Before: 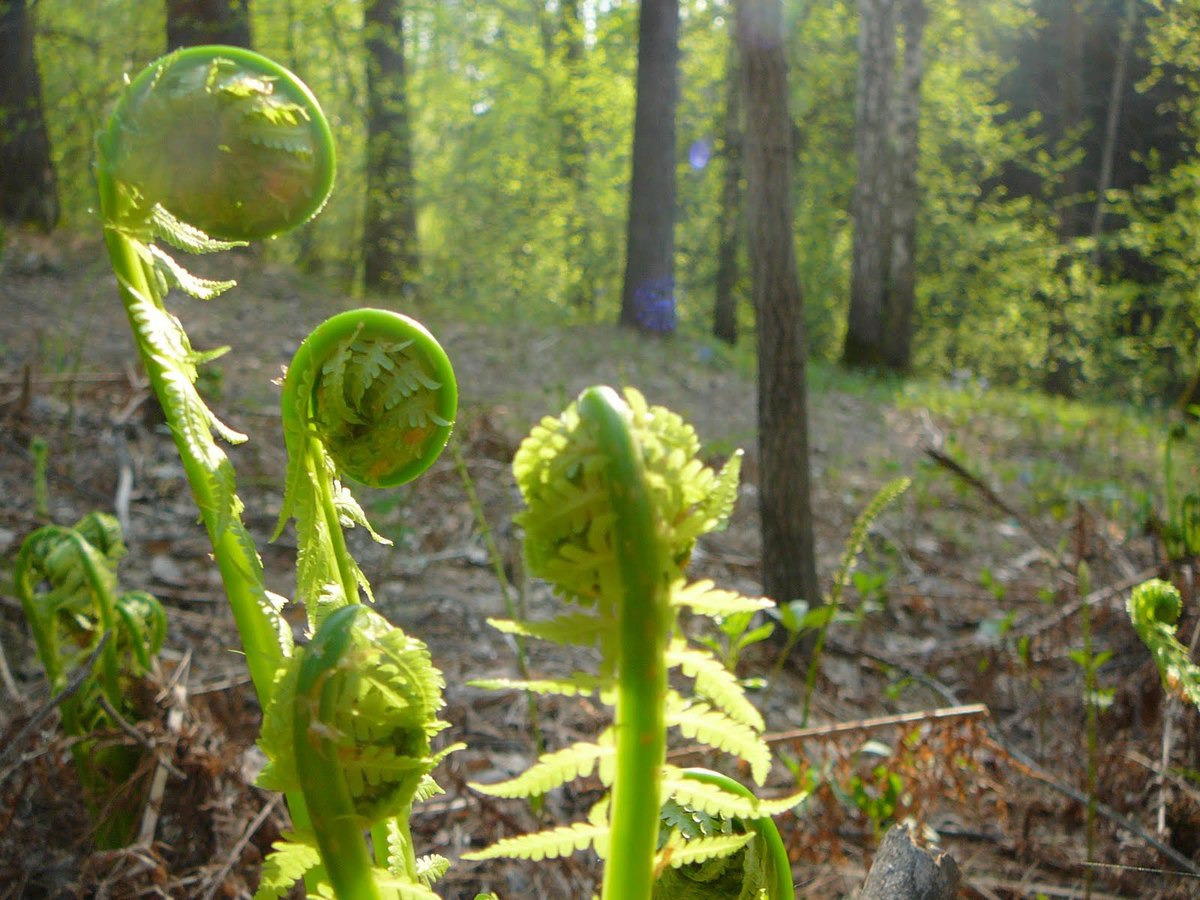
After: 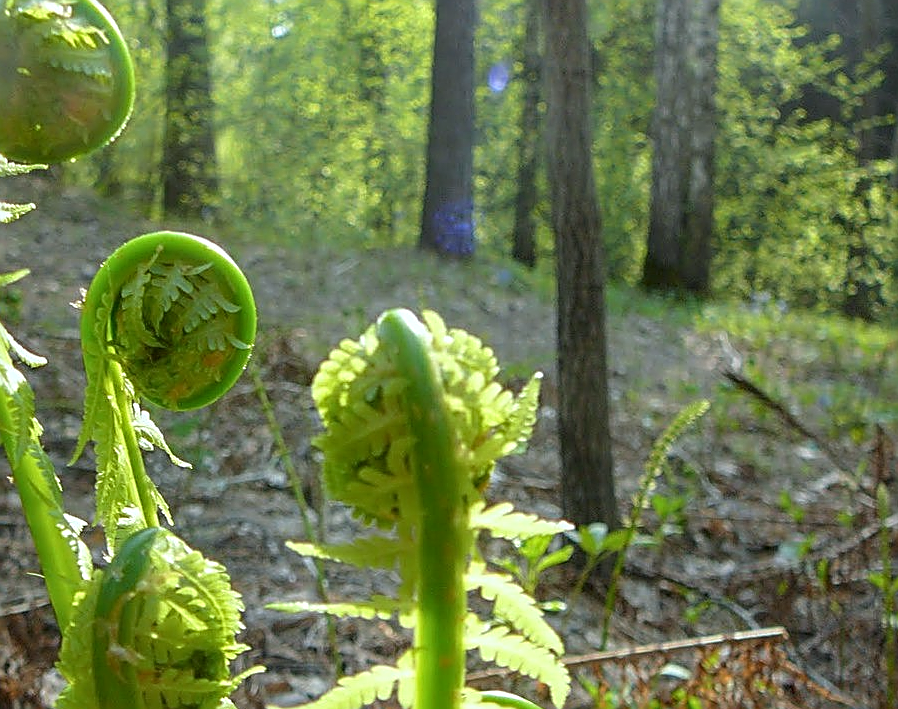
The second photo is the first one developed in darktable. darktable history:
sharpen: amount 1
local contrast: on, module defaults
crop: left 16.768%, top 8.653%, right 8.362%, bottom 12.485%
white balance: red 0.925, blue 1.046
